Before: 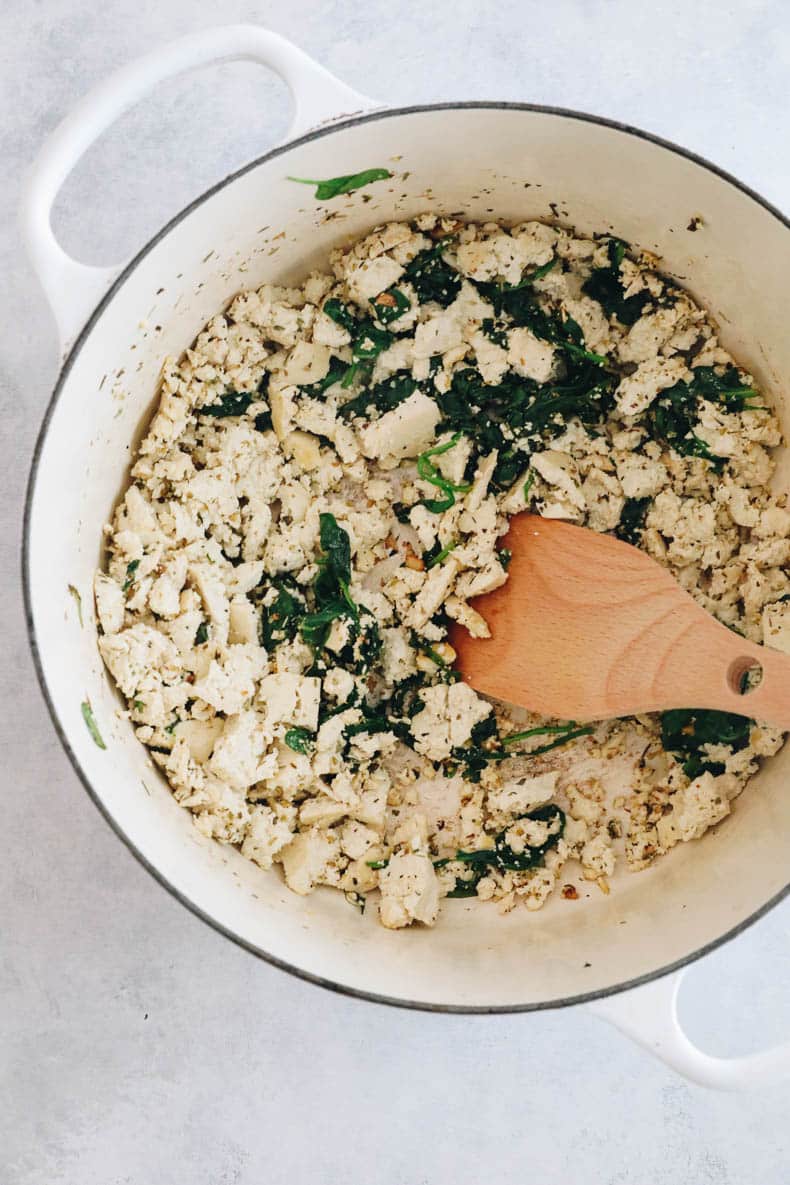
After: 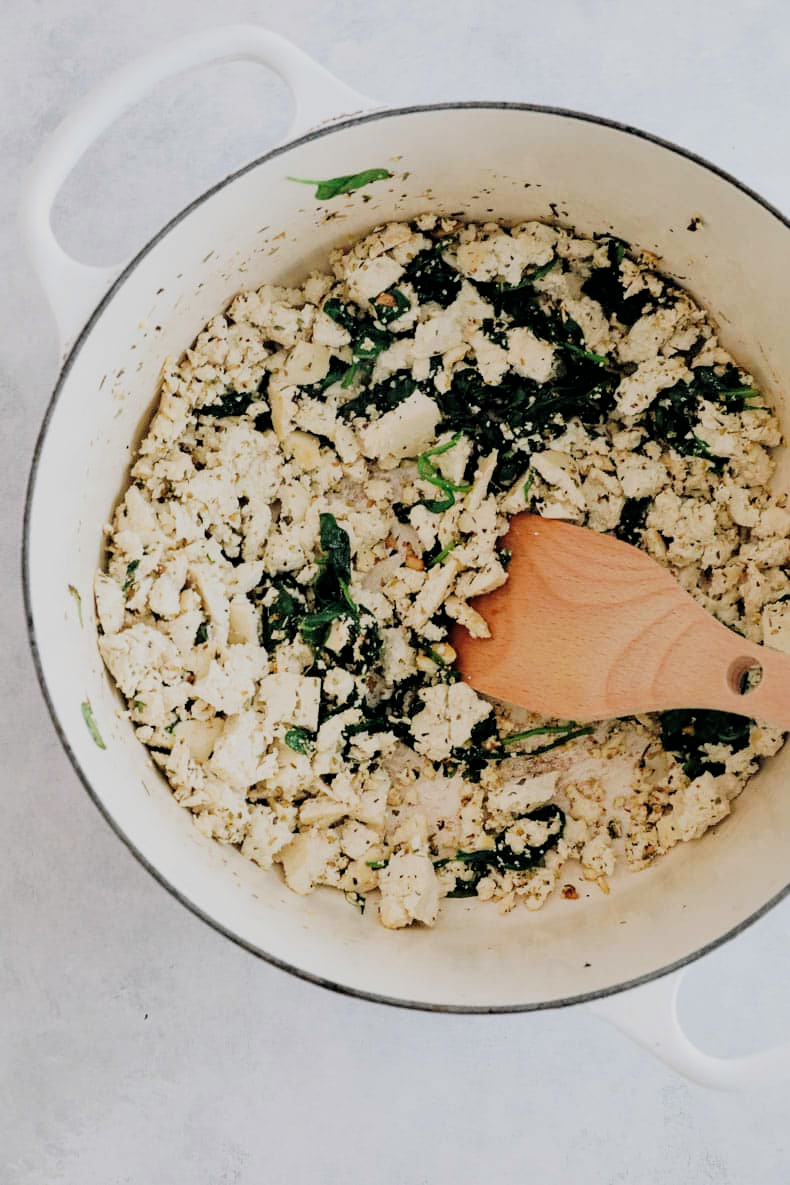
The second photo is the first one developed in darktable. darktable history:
filmic rgb: black relative exposure -5.04 EV, white relative exposure 3.95 EV, threshold 2.95 EV, hardness 2.9, contrast 1.095, highlights saturation mix -21.13%, enable highlight reconstruction true
